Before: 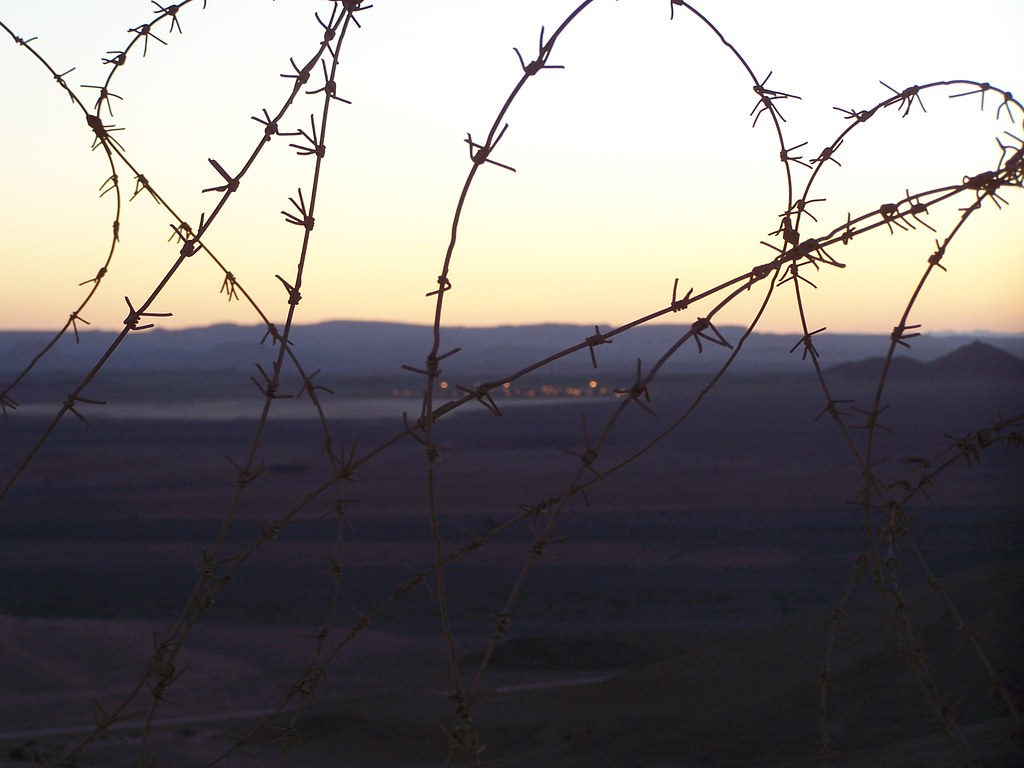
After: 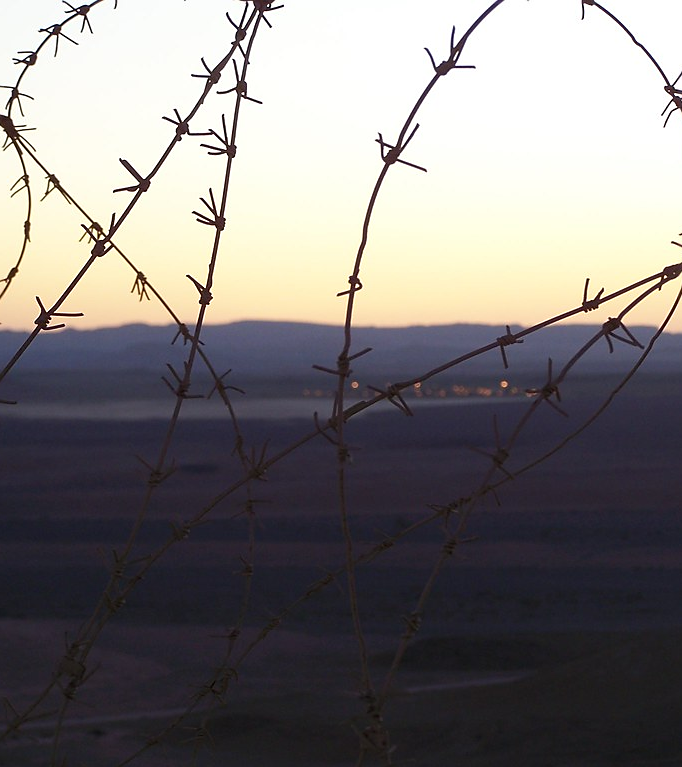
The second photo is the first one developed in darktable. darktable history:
crop and rotate: left 8.786%, right 24.548%
sharpen: radius 1.458, amount 0.398, threshold 1.271
exposure: compensate highlight preservation false
rotate and perspective: automatic cropping off
